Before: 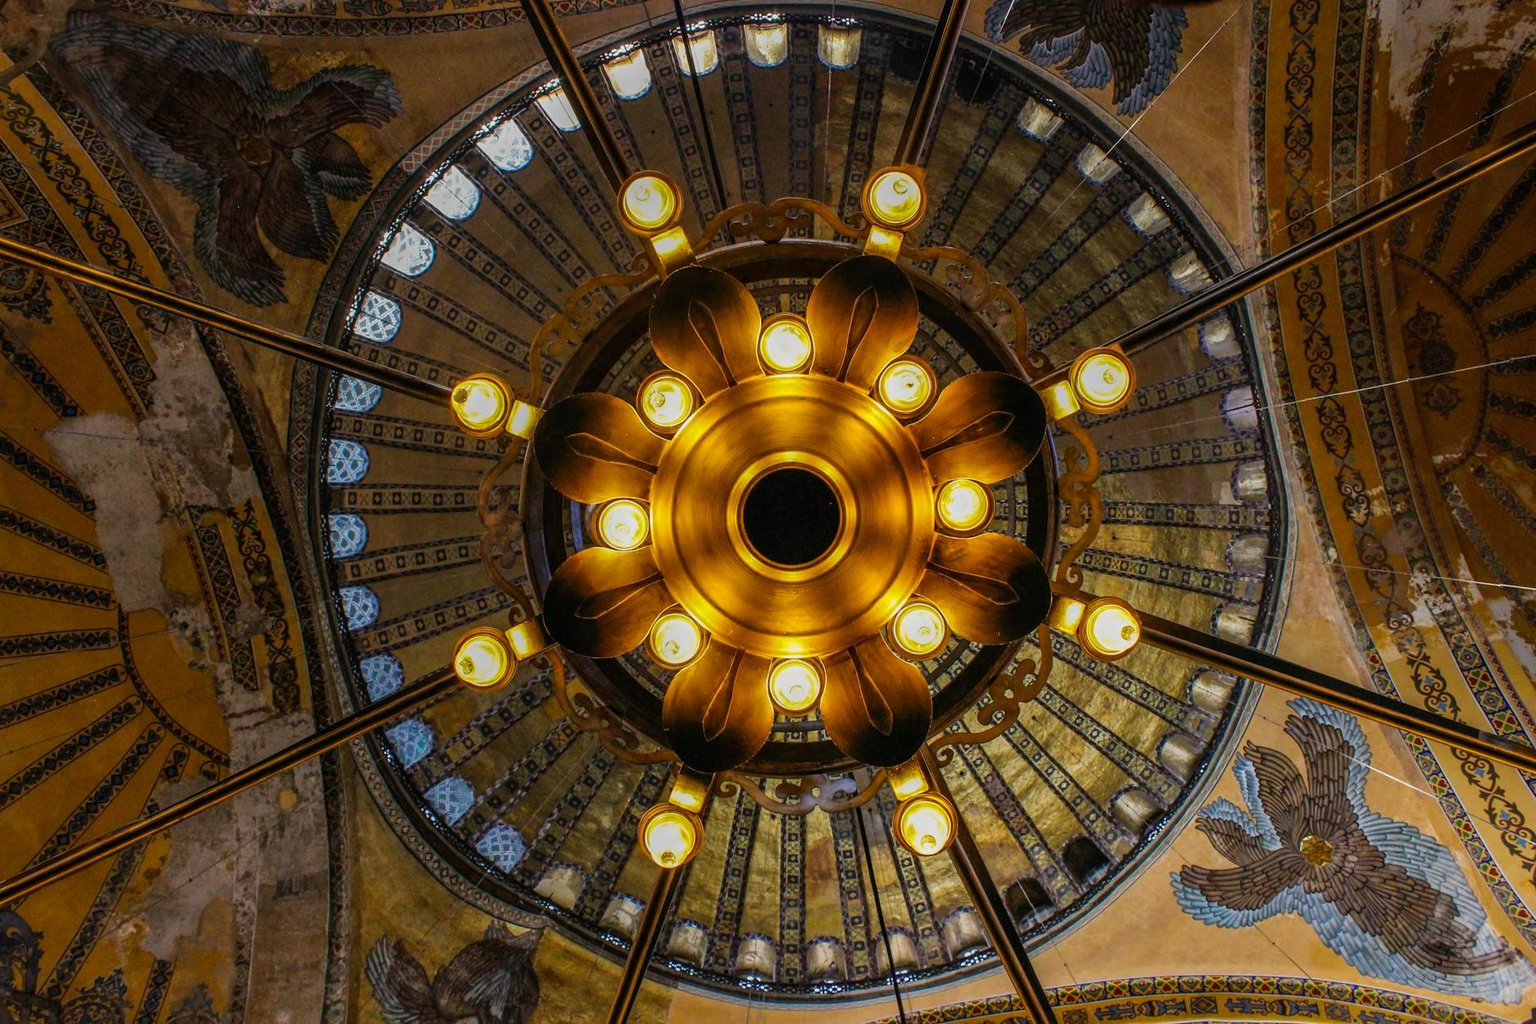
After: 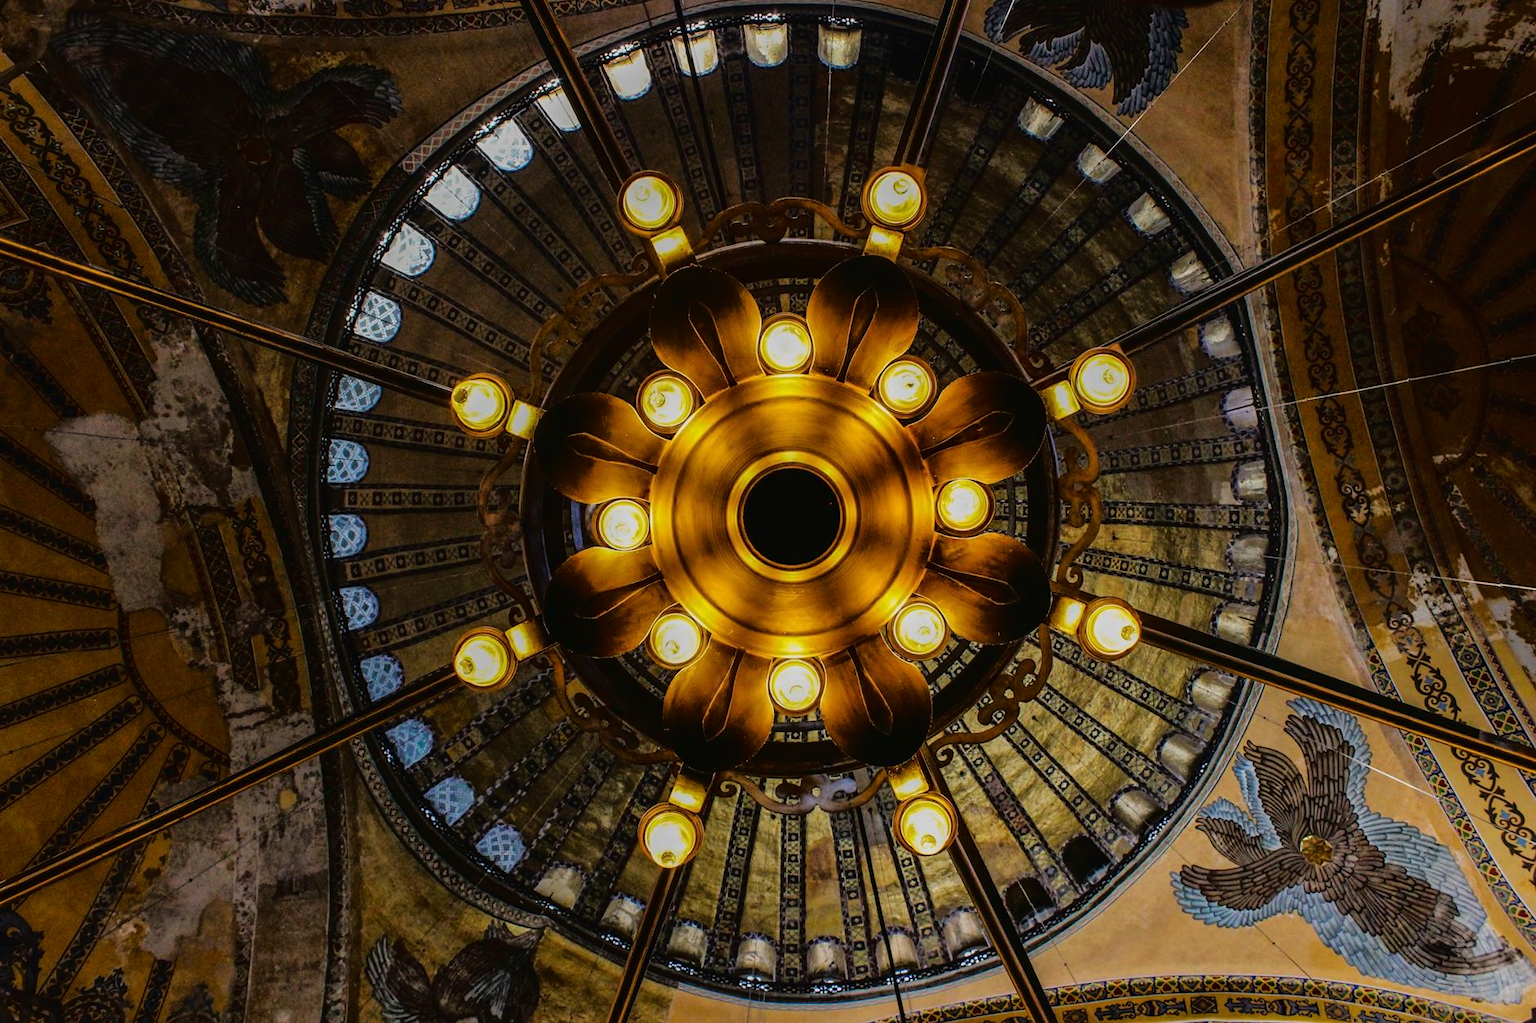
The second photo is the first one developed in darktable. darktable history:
tone curve: curves: ch0 [(0, 0.013) (0.181, 0.074) (0.337, 0.304) (0.498, 0.485) (0.78, 0.742) (0.993, 0.954)]; ch1 [(0, 0) (0.294, 0.184) (0.359, 0.34) (0.362, 0.35) (0.43, 0.41) (0.469, 0.463) (0.495, 0.502) (0.54, 0.563) (0.612, 0.641) (1, 1)]; ch2 [(0, 0) (0.44, 0.437) (0.495, 0.502) (0.524, 0.534) (0.557, 0.56) (0.634, 0.654) (0.728, 0.722) (1, 1)]
